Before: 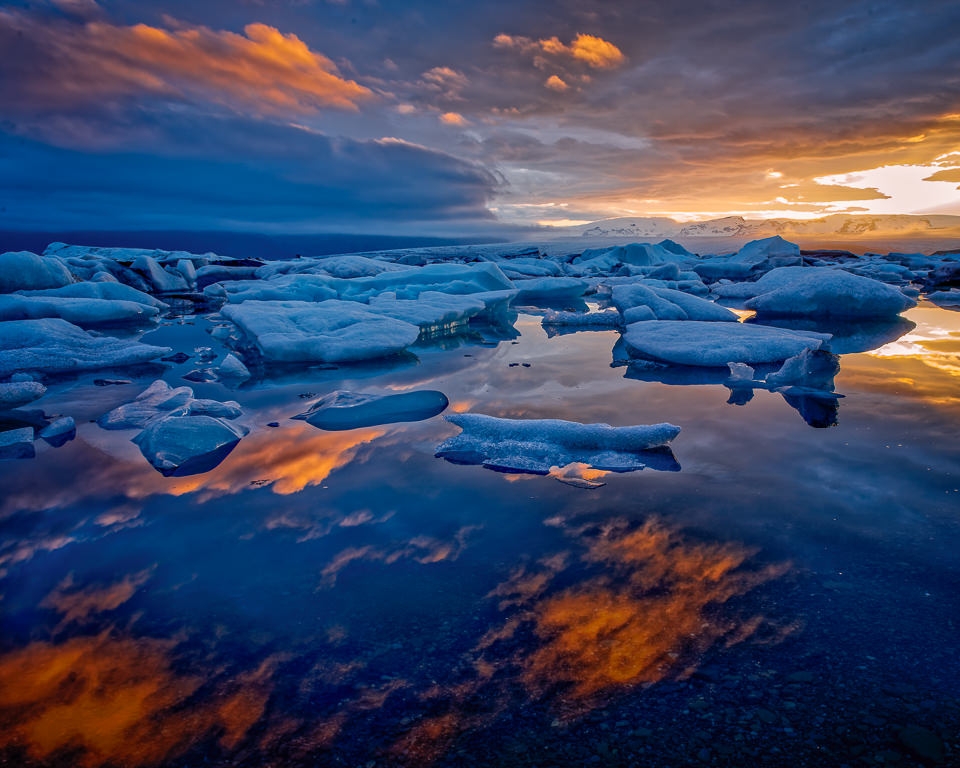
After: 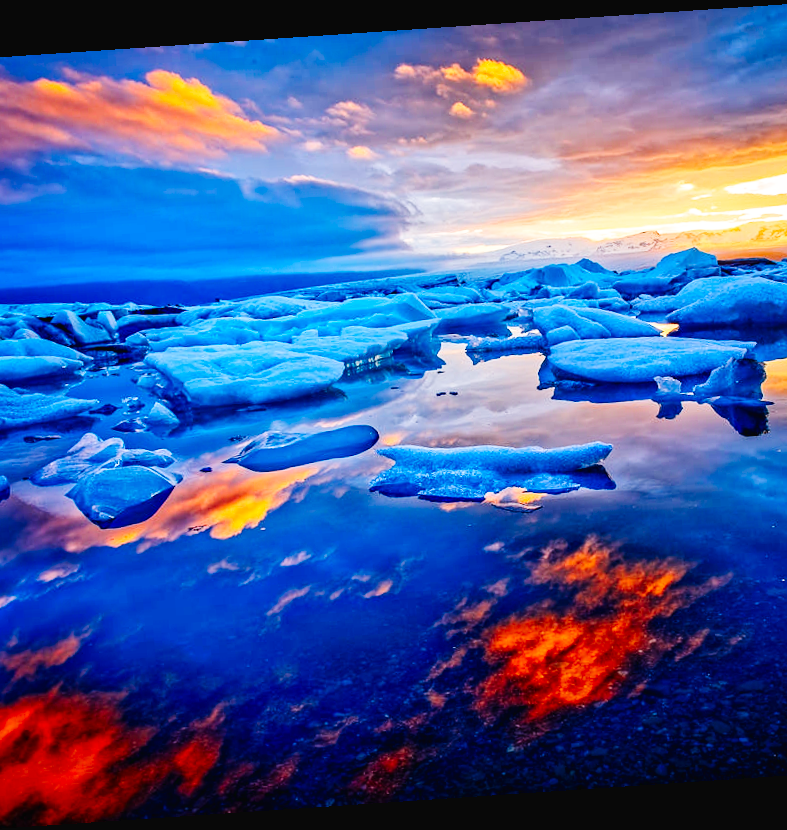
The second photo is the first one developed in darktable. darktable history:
rotate and perspective: rotation -4.2°, shear 0.006, automatic cropping off
base curve: curves: ch0 [(0, 0.003) (0.001, 0.002) (0.006, 0.004) (0.02, 0.022) (0.048, 0.086) (0.094, 0.234) (0.162, 0.431) (0.258, 0.629) (0.385, 0.8) (0.548, 0.918) (0.751, 0.988) (1, 1)], preserve colors none
contrast brightness saturation: contrast 0.09, saturation 0.28
crop: left 9.88%, right 12.664%
